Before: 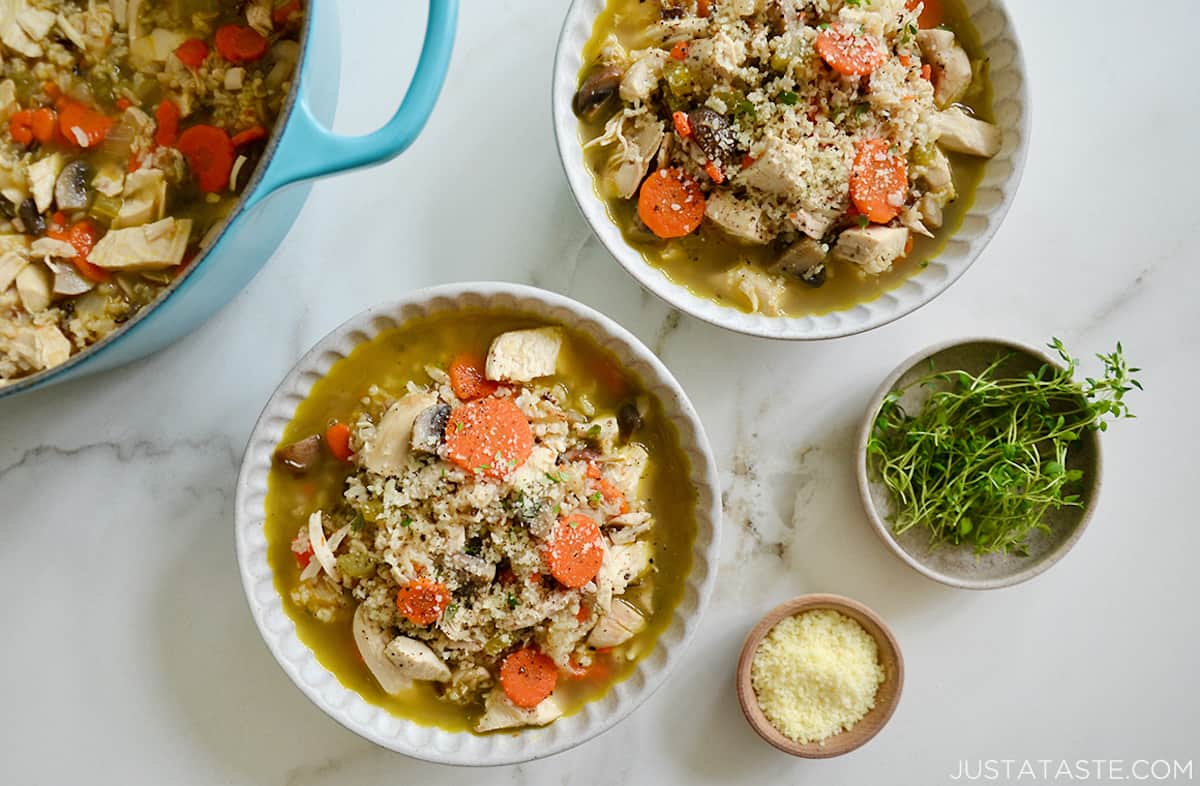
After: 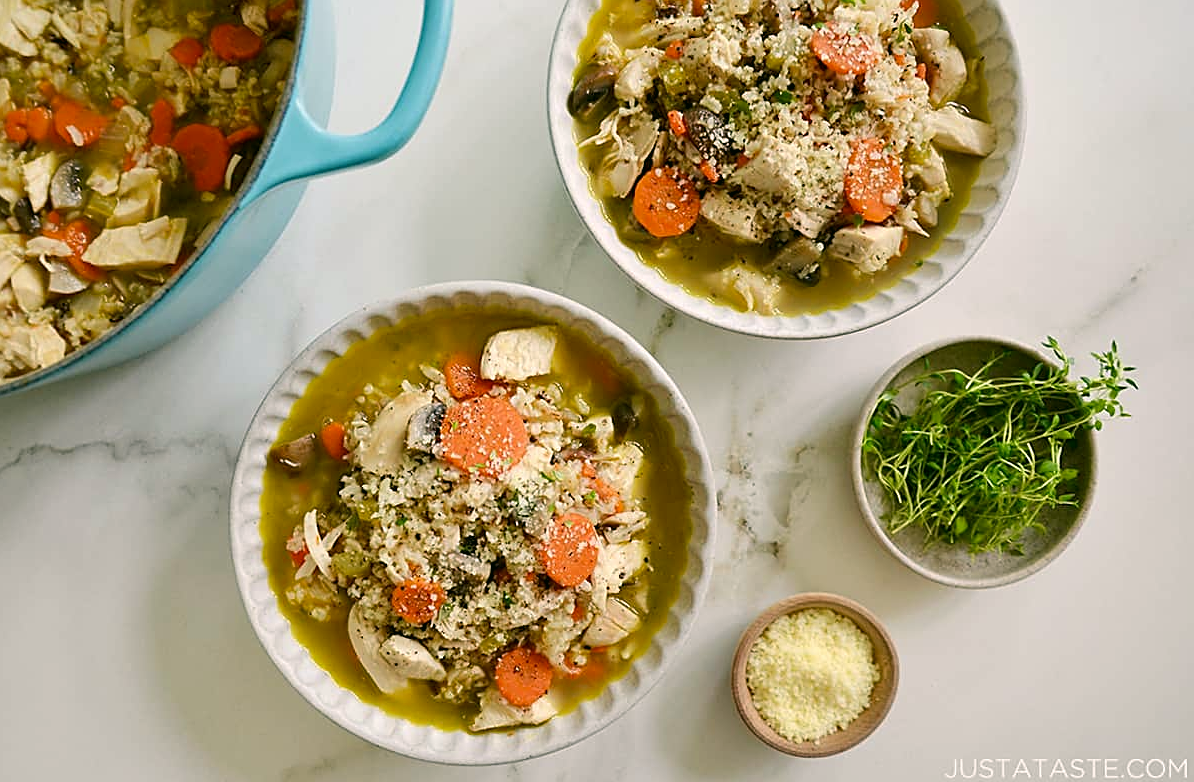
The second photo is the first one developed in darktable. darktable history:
sharpen: on, module defaults
crop and rotate: left 0.456%, top 0.158%, bottom 0.28%
color correction: highlights a* 4.5, highlights b* 4.92, shadows a* -8.03, shadows b* 4.58
